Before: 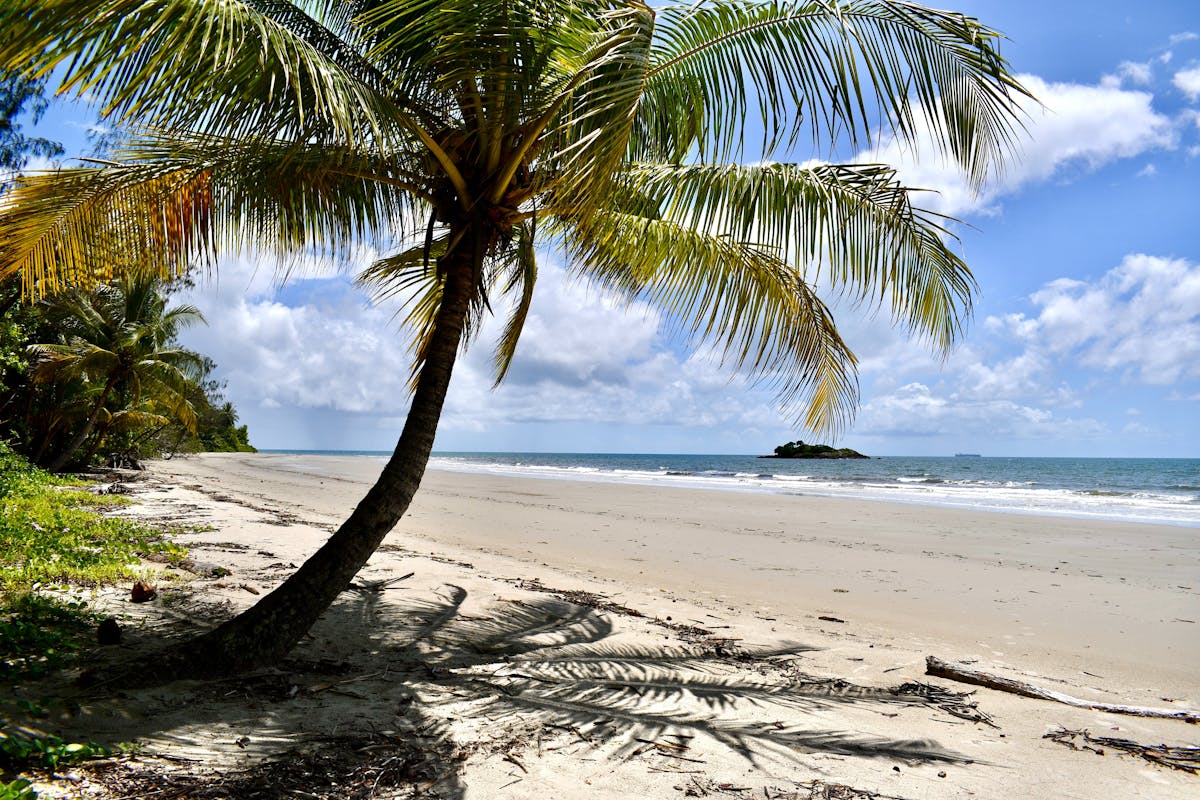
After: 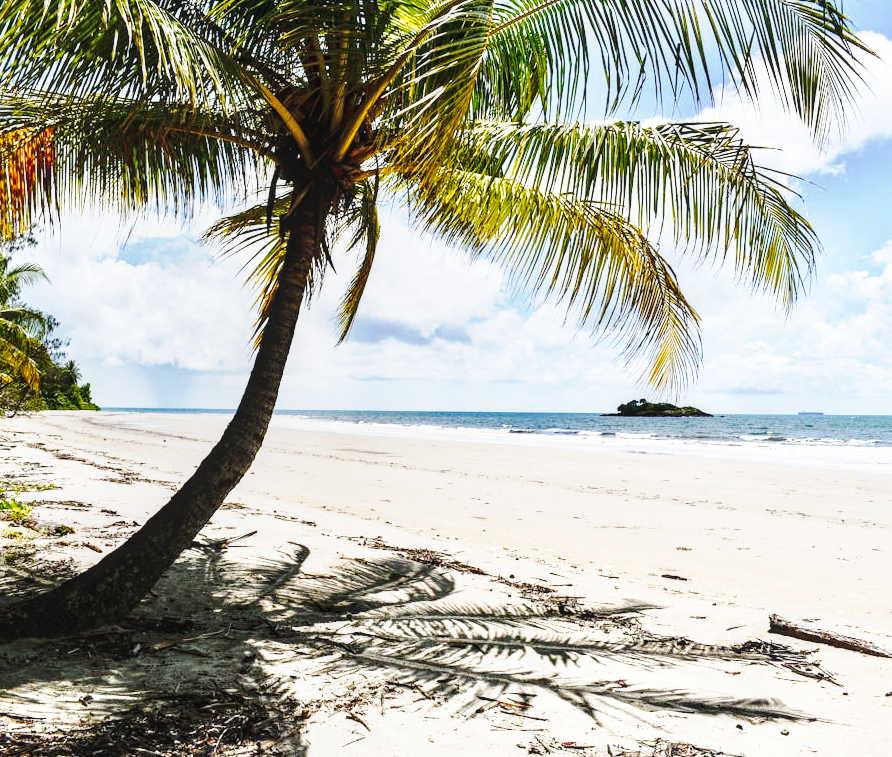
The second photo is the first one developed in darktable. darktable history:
base curve: curves: ch0 [(0, 0) (0.028, 0.03) (0.121, 0.232) (0.46, 0.748) (0.859, 0.968) (1, 1)], preserve colors none
crop and rotate: left 13.11%, top 5.36%, right 12.529%
local contrast: detail 130%
tone curve: curves: ch0 [(0, 0) (0.003, 0.024) (0.011, 0.029) (0.025, 0.044) (0.044, 0.072) (0.069, 0.104) (0.1, 0.131) (0.136, 0.159) (0.177, 0.191) (0.224, 0.245) (0.277, 0.298) (0.335, 0.354) (0.399, 0.428) (0.468, 0.503) (0.543, 0.596) (0.623, 0.684) (0.709, 0.781) (0.801, 0.843) (0.898, 0.946) (1, 1)], preserve colors none
contrast equalizer: y [[0.5, 0.5, 0.472, 0.5, 0.5, 0.5], [0.5 ×6], [0.5 ×6], [0 ×6], [0 ×6]]
